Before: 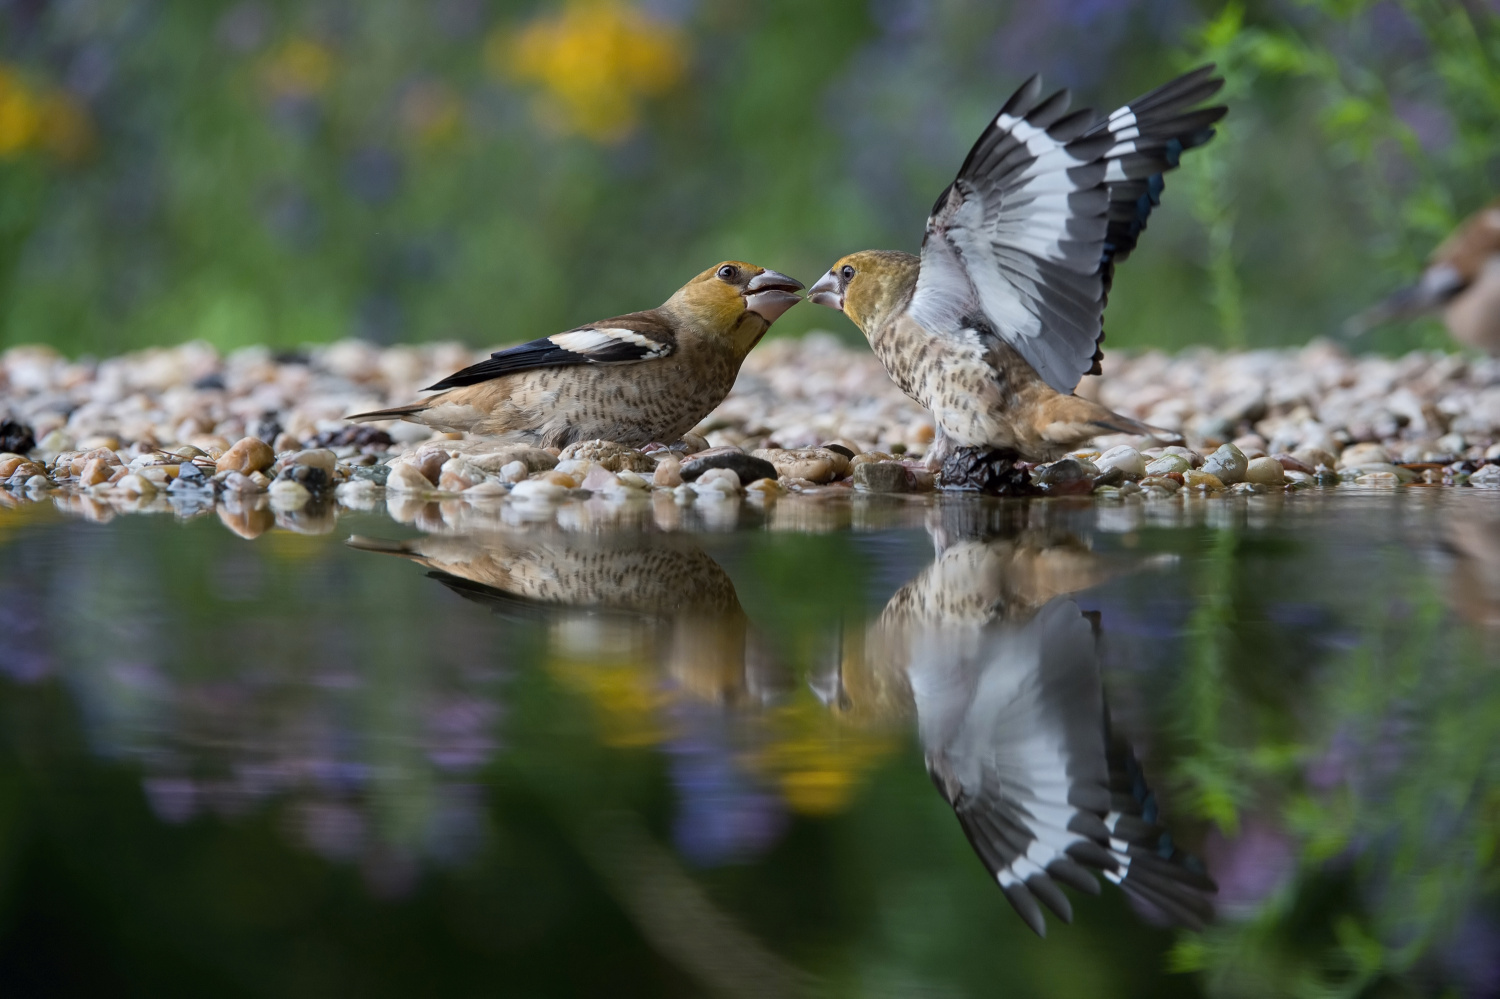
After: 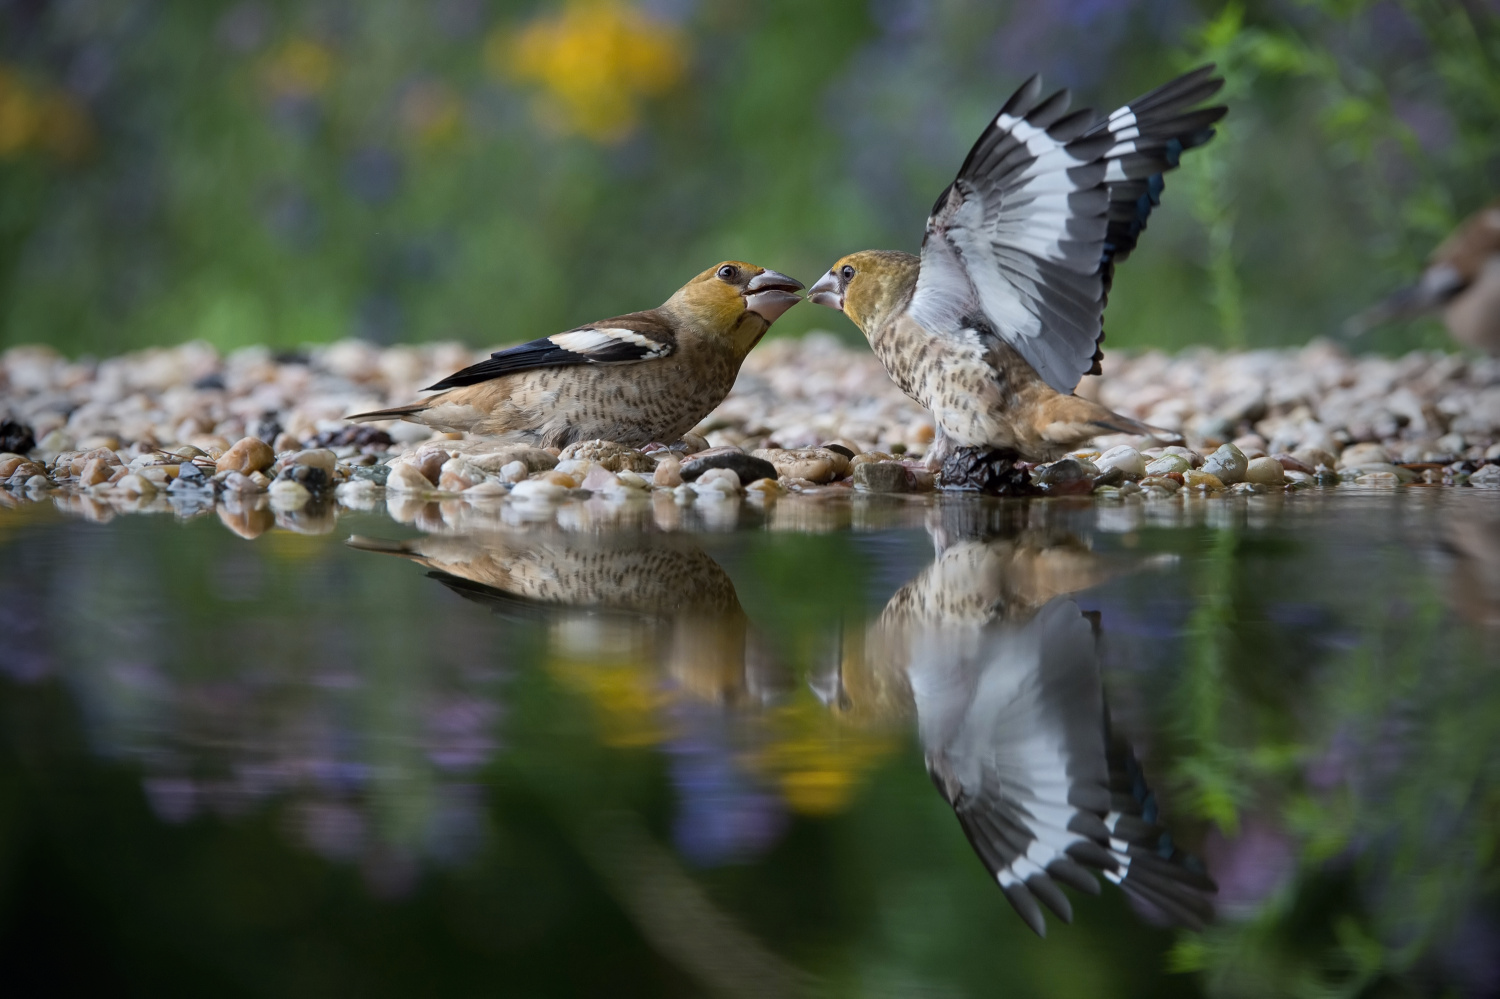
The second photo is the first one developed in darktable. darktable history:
vignetting: fall-off start 96.56%, fall-off radius 99.33%, brightness -0.578, saturation -0.264, width/height ratio 0.612
